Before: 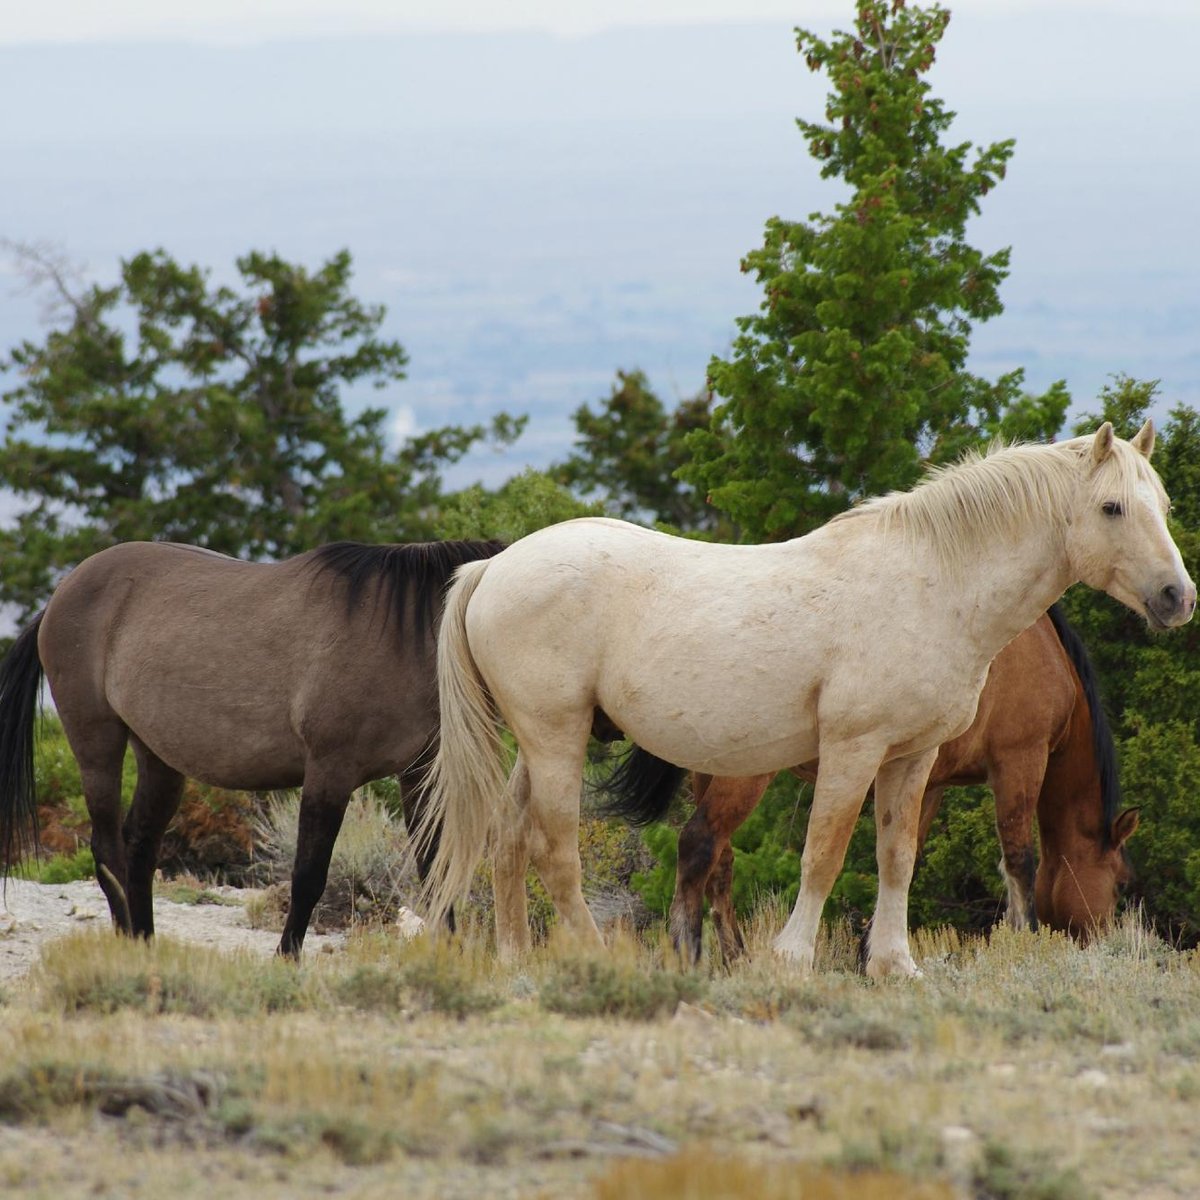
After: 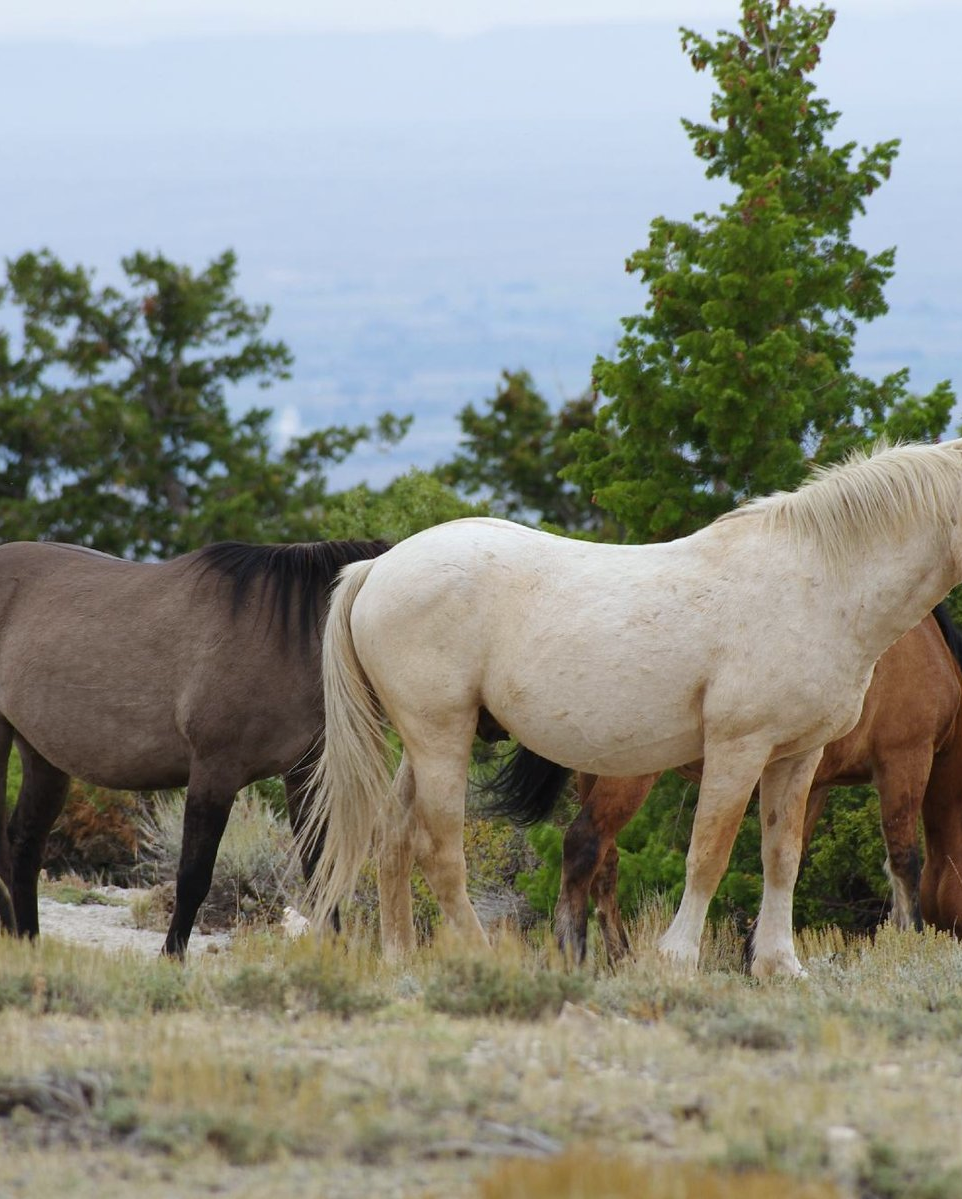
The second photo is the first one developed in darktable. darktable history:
white balance: red 0.974, blue 1.044
crop and rotate: left 9.597%, right 10.195%
